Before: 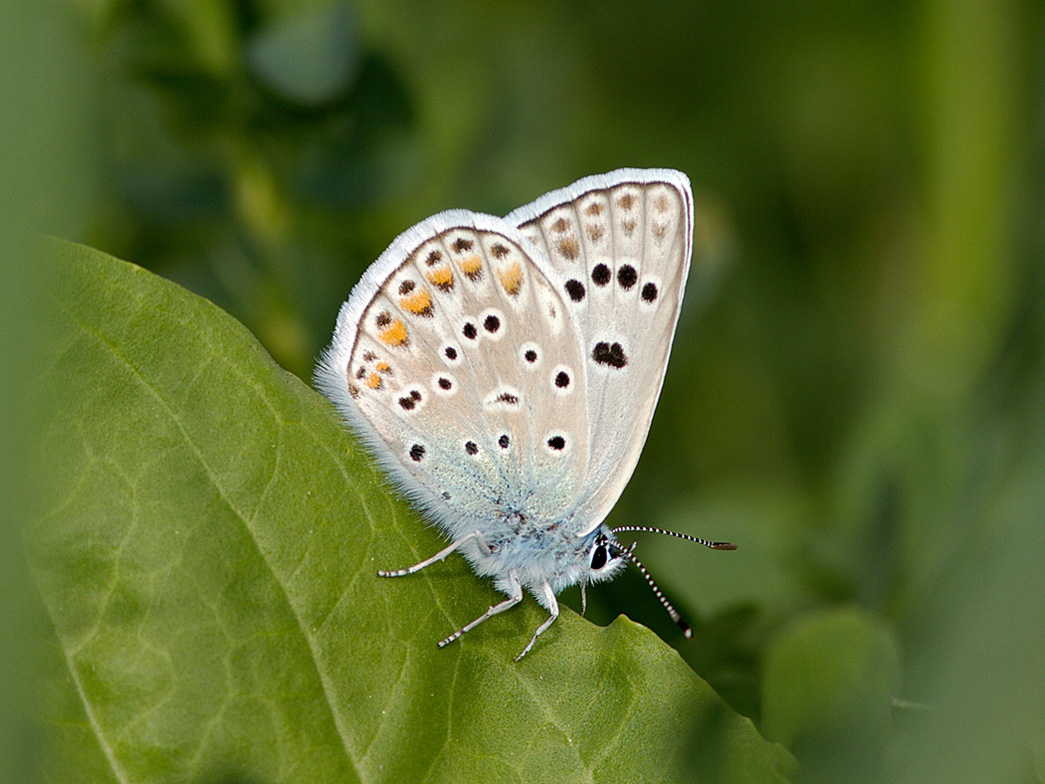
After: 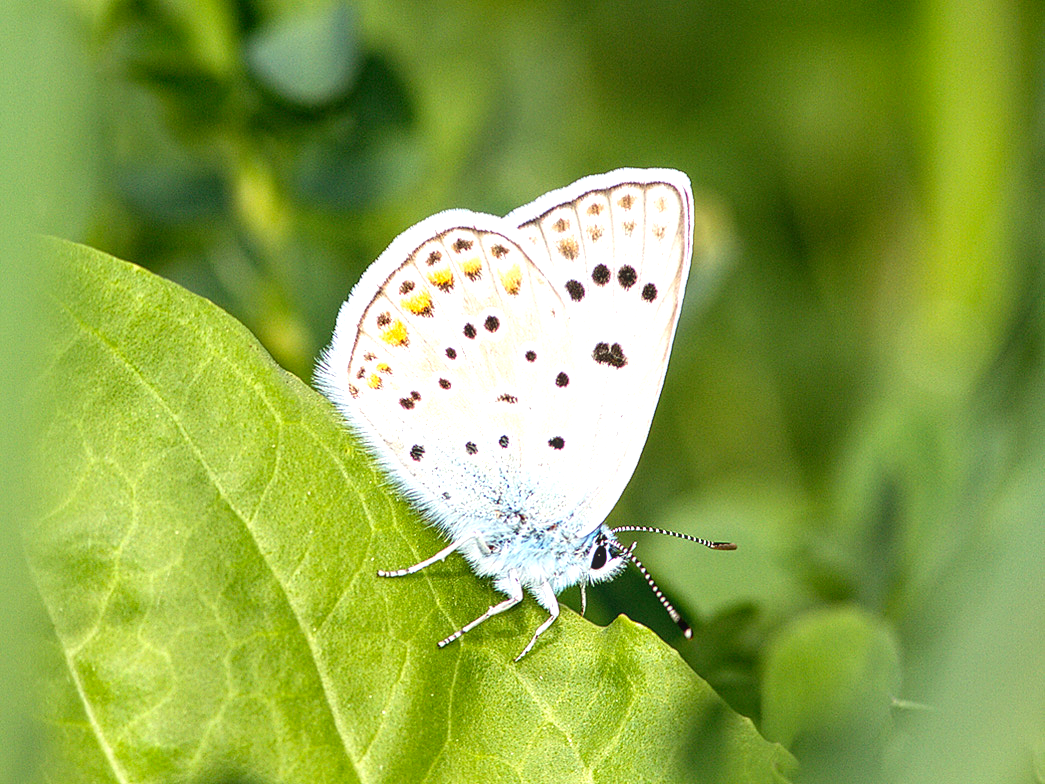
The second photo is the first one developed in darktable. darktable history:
local contrast: detail 109%
exposure: black level correction 0, exposure 1.295 EV, compensate highlight preservation false
contrast brightness saturation: contrast 0.104, brightness 0.026, saturation 0.09
contrast equalizer: octaves 7, y [[0.509, 0.514, 0.523, 0.542, 0.578, 0.603], [0.5 ×6], [0.509, 0.514, 0.523, 0.542, 0.578, 0.603], [0.001, 0.002, 0.003, 0.005, 0.01, 0.013], [0.001, 0.002, 0.003, 0.005, 0.01, 0.013]]
